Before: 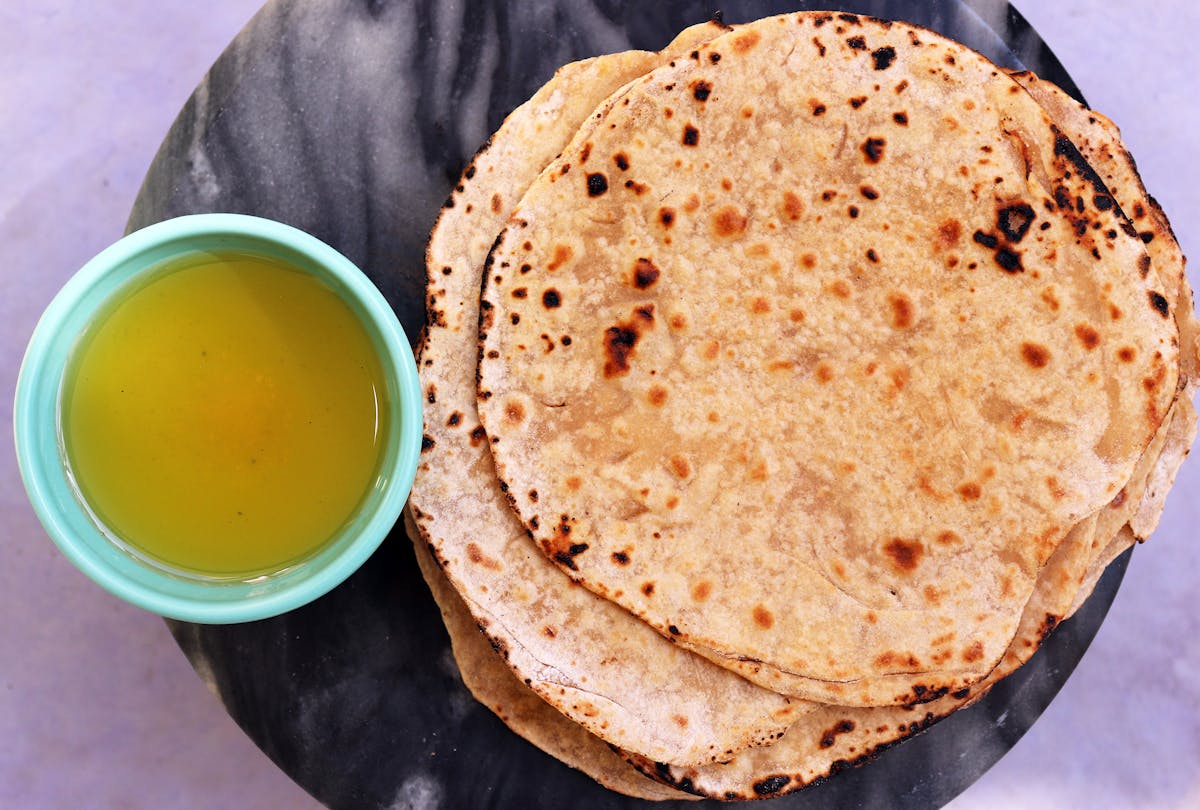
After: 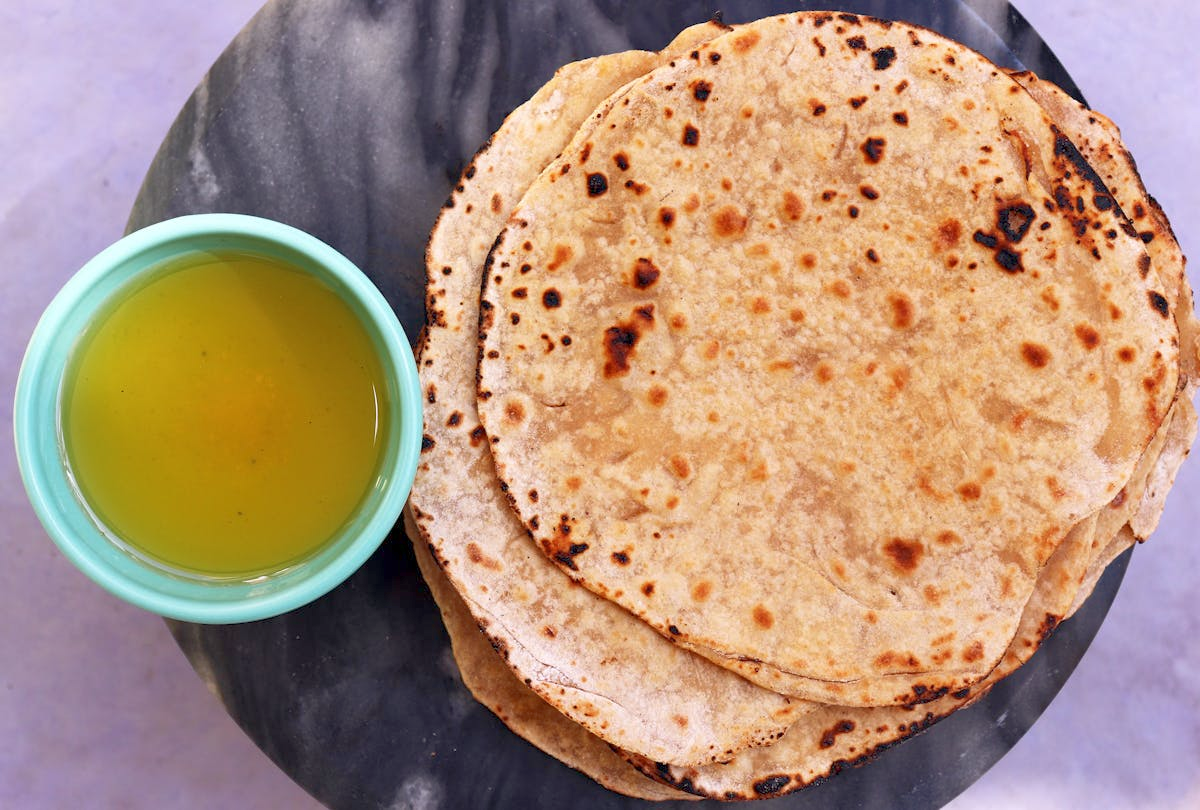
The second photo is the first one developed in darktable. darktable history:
rgb curve: curves: ch0 [(0, 0) (0.072, 0.166) (0.217, 0.293) (0.414, 0.42) (1, 1)], compensate middle gray true, preserve colors basic power
